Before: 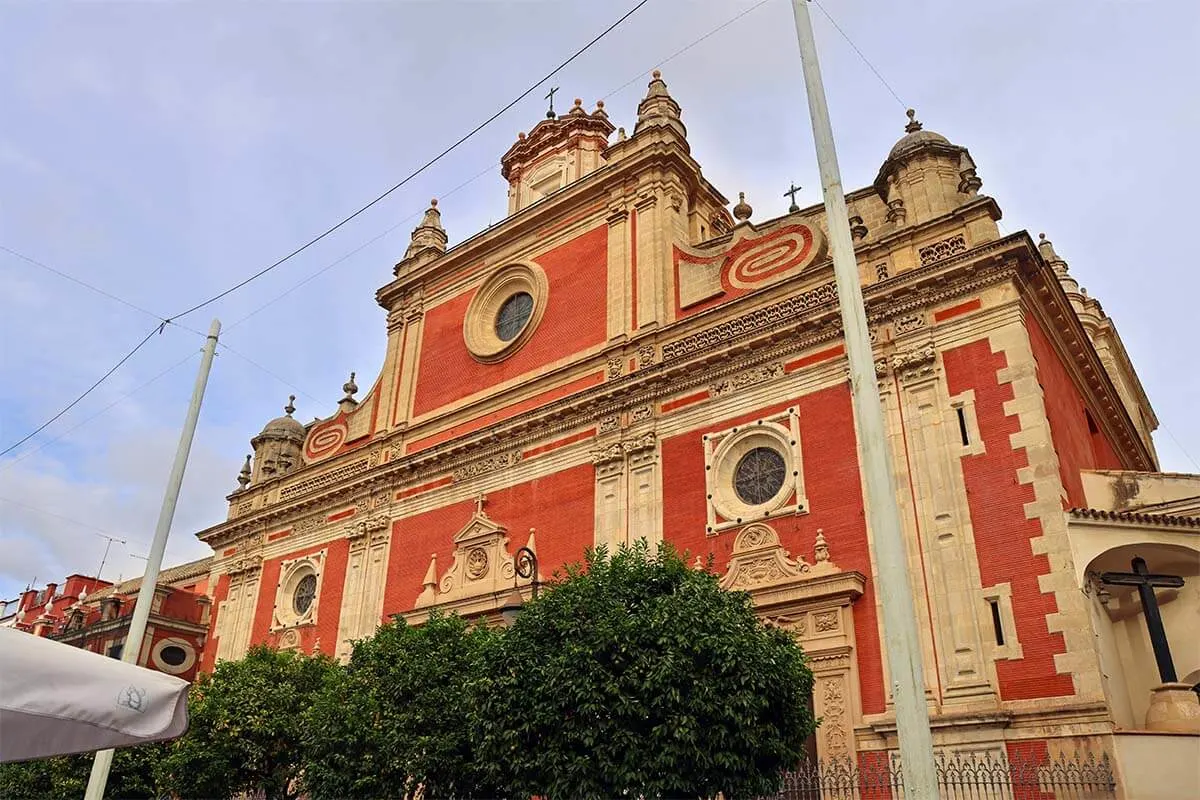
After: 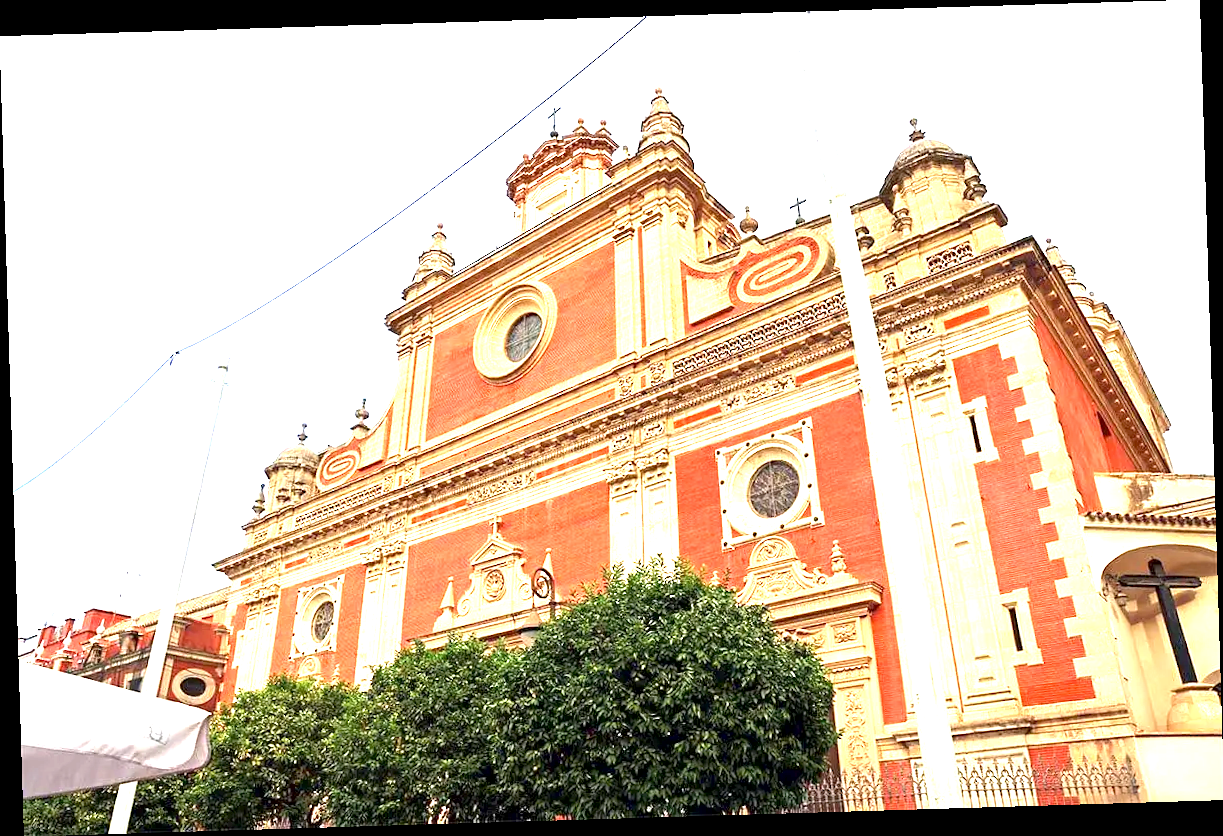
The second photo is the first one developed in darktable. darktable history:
exposure: black level correction 0.001, exposure 2 EV, compensate highlight preservation false
contrast brightness saturation: saturation -0.05
rotate and perspective: rotation -1.75°, automatic cropping off
